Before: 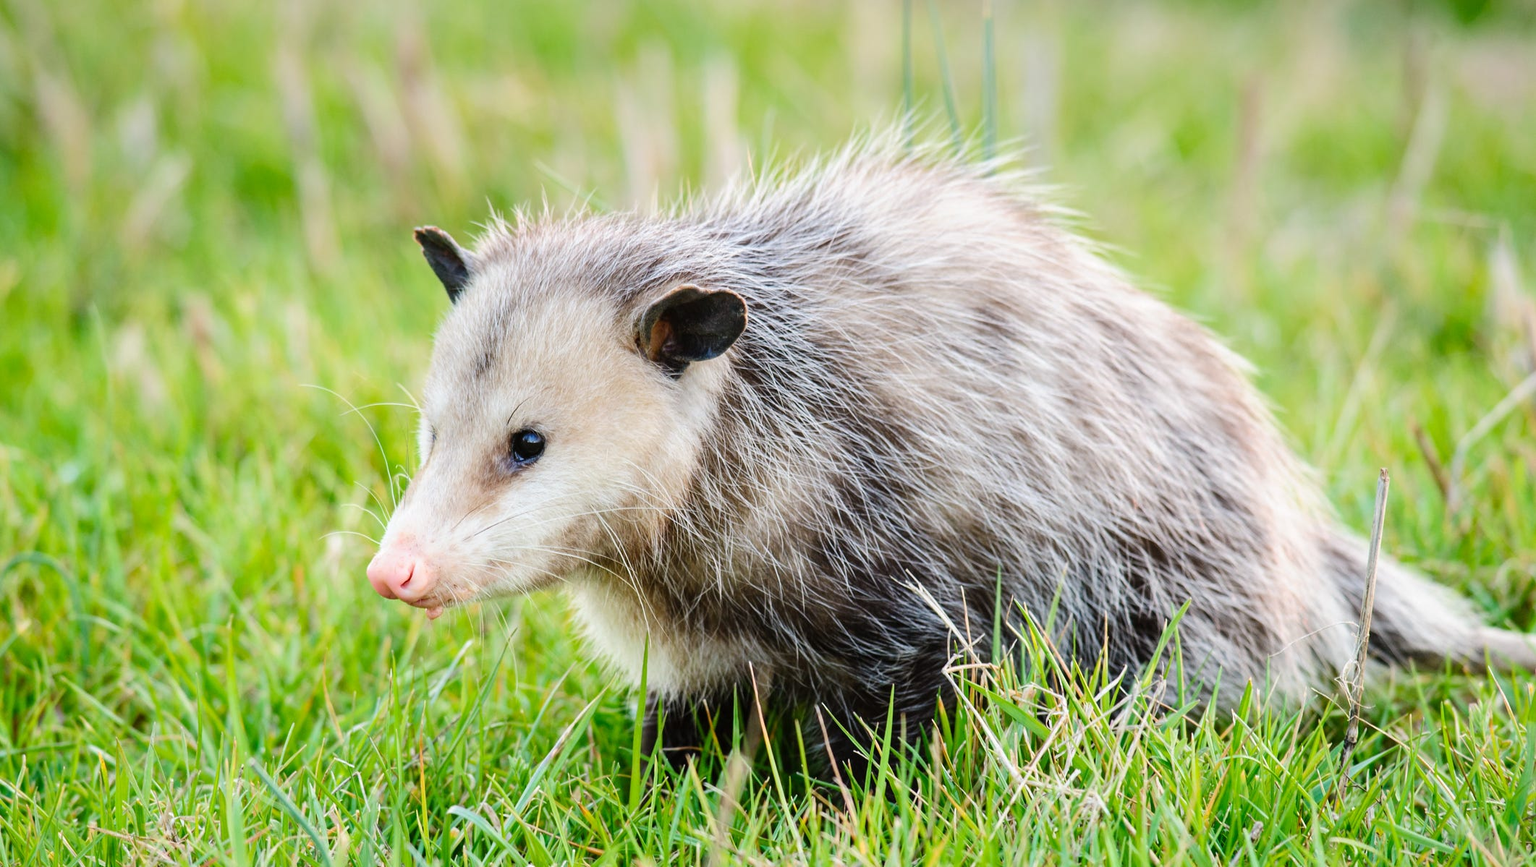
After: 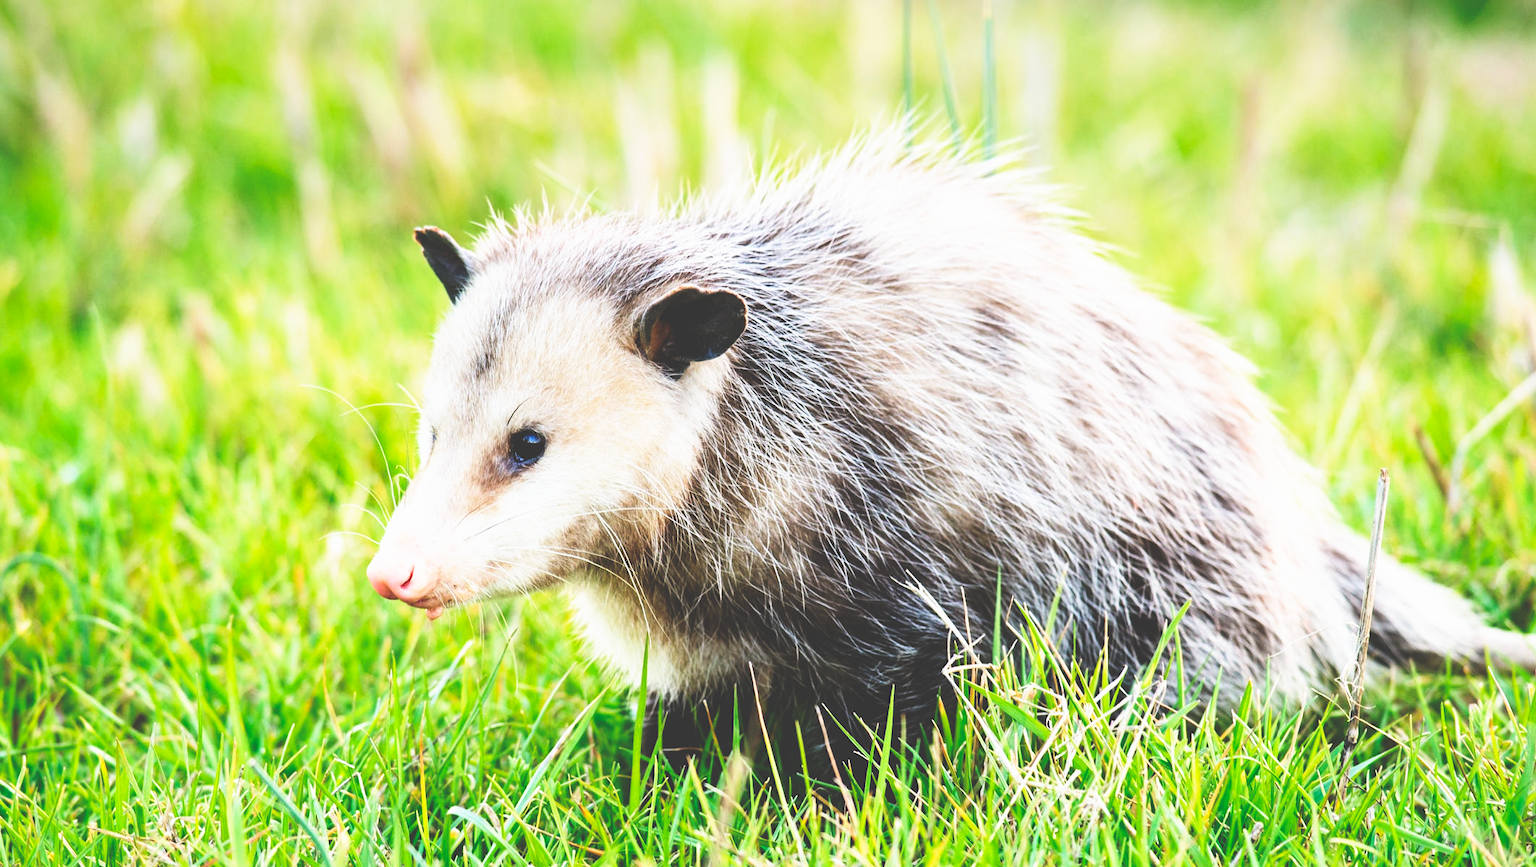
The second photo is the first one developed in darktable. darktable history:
base curve: curves: ch0 [(0, 0.036) (0.007, 0.037) (0.604, 0.887) (1, 1)], exposure shift 0.01, preserve colors none
